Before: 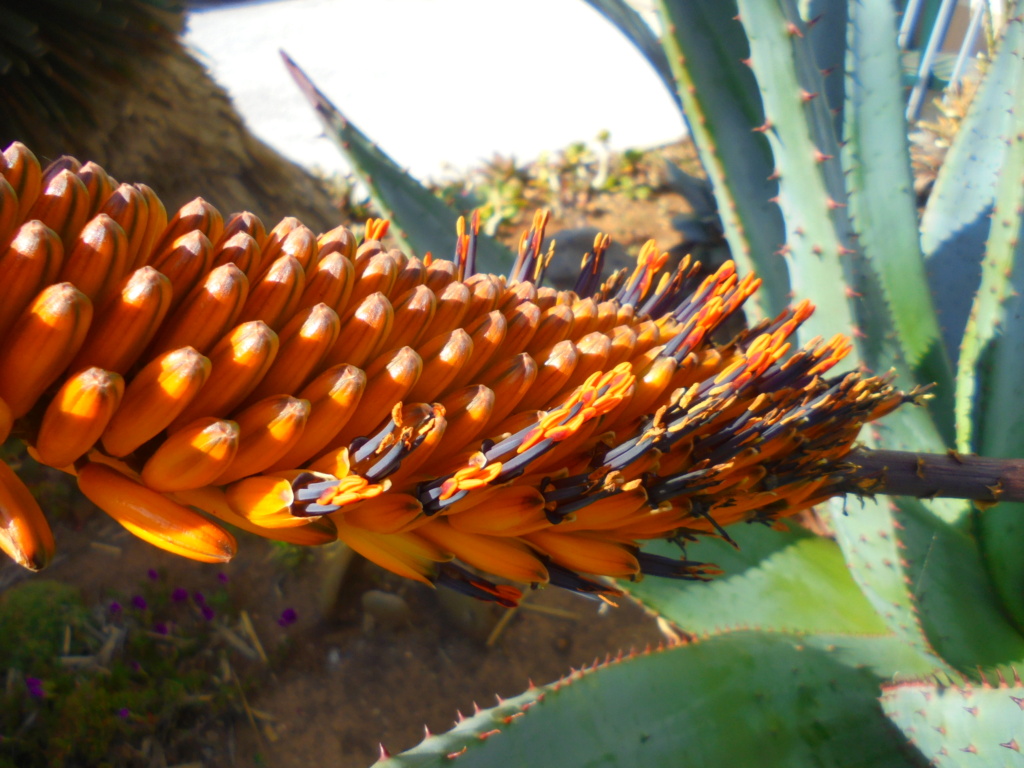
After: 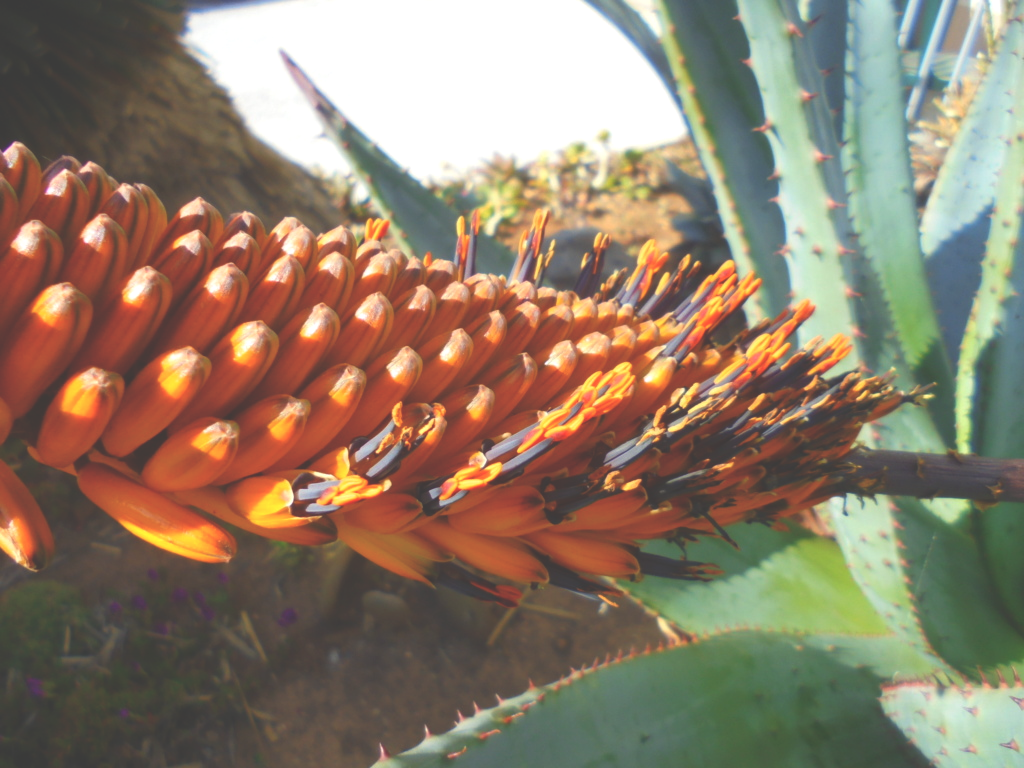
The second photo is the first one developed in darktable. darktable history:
exposure: black level correction -0.039, exposure 0.061 EV, compensate highlight preservation false
